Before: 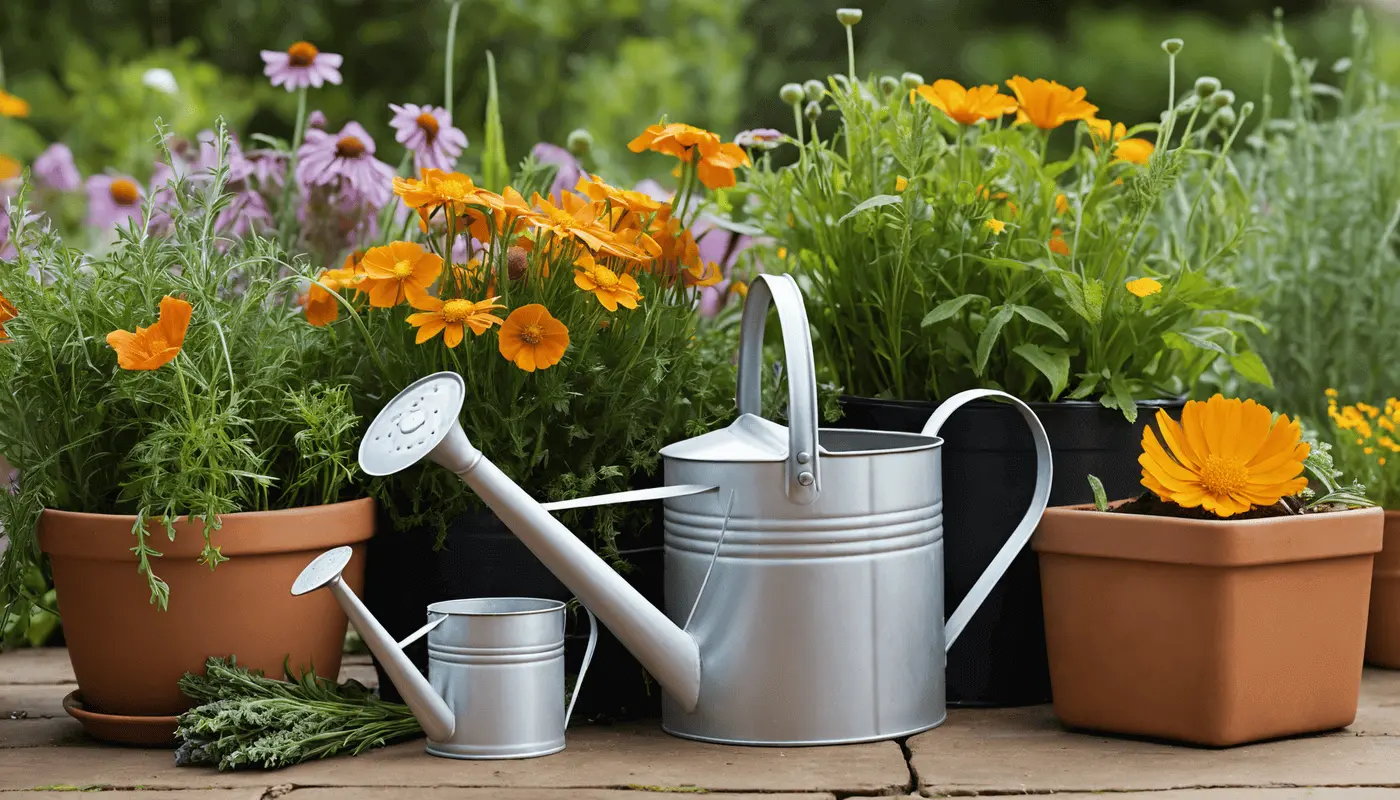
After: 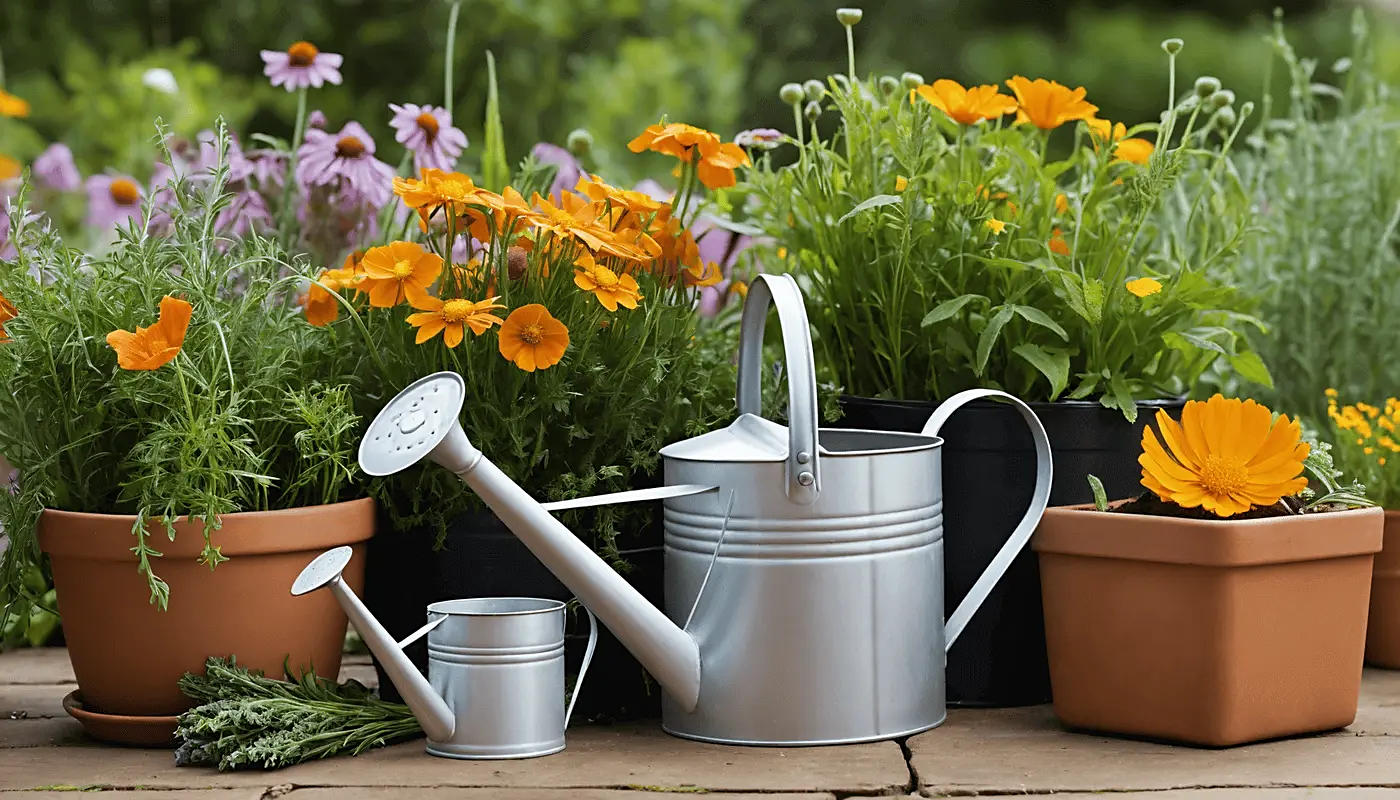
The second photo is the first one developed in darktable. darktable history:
sharpen: radius 1.876, amount 0.412, threshold 1.635
